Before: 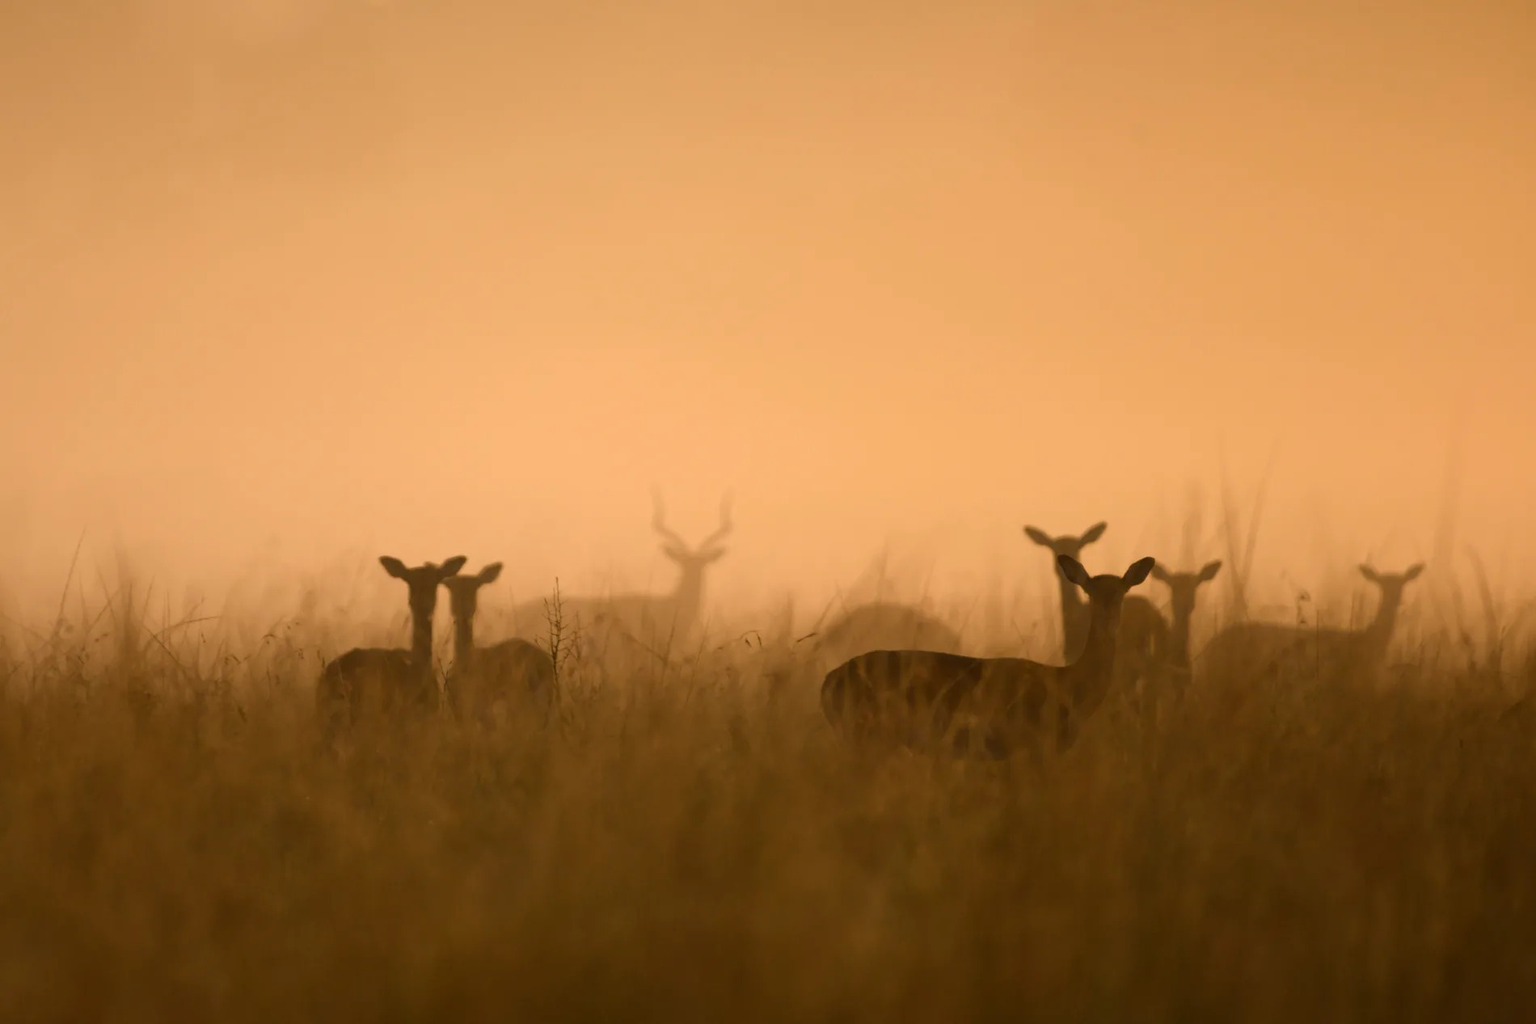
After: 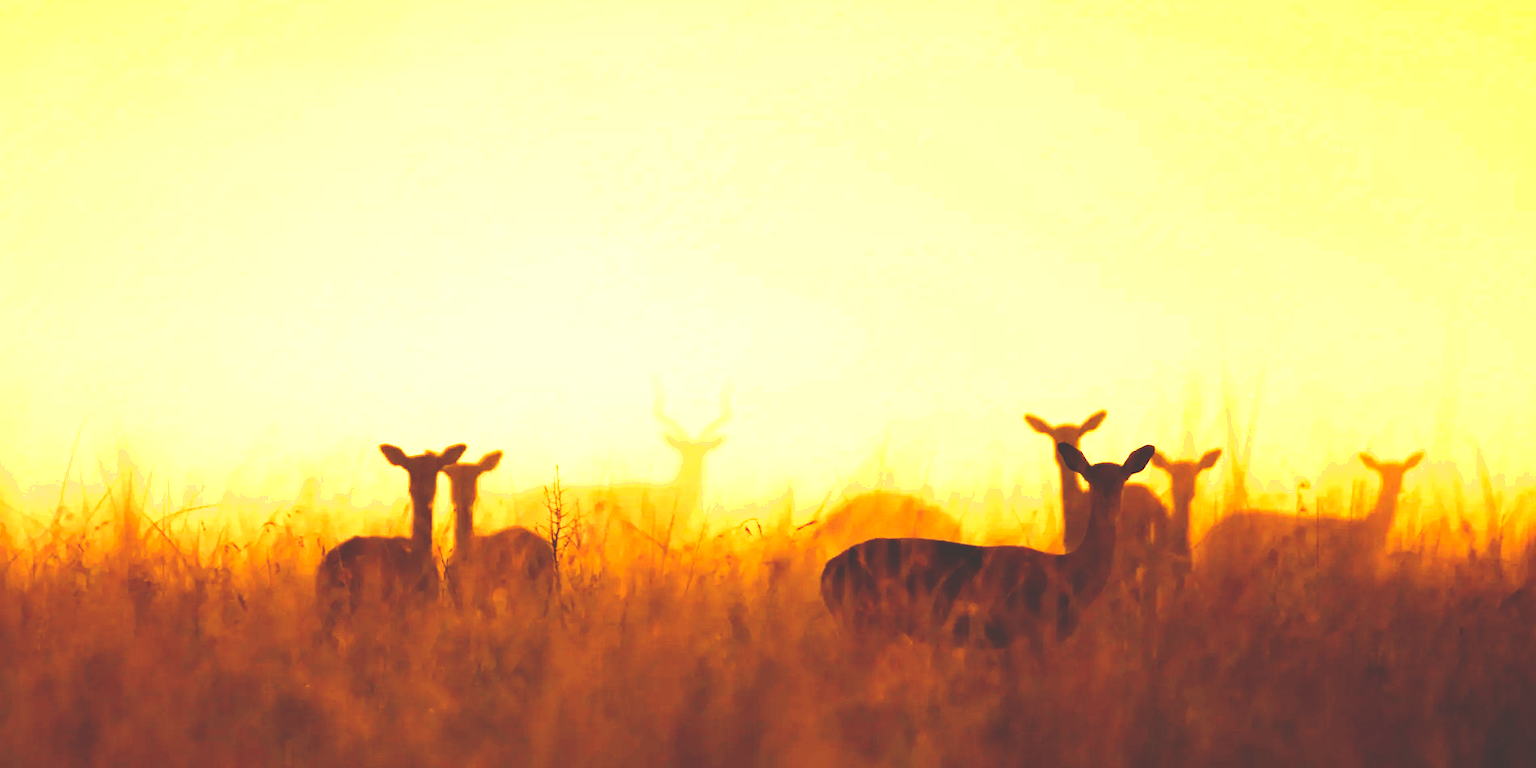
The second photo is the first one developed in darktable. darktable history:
crop: top 11.038%, bottom 13.962%
base curve: curves: ch0 [(0, 0.036) (0.083, 0.04) (0.804, 1)], preserve colors none
exposure: black level correction 0, exposure 1.75 EV, compensate exposure bias true, compensate highlight preservation false
